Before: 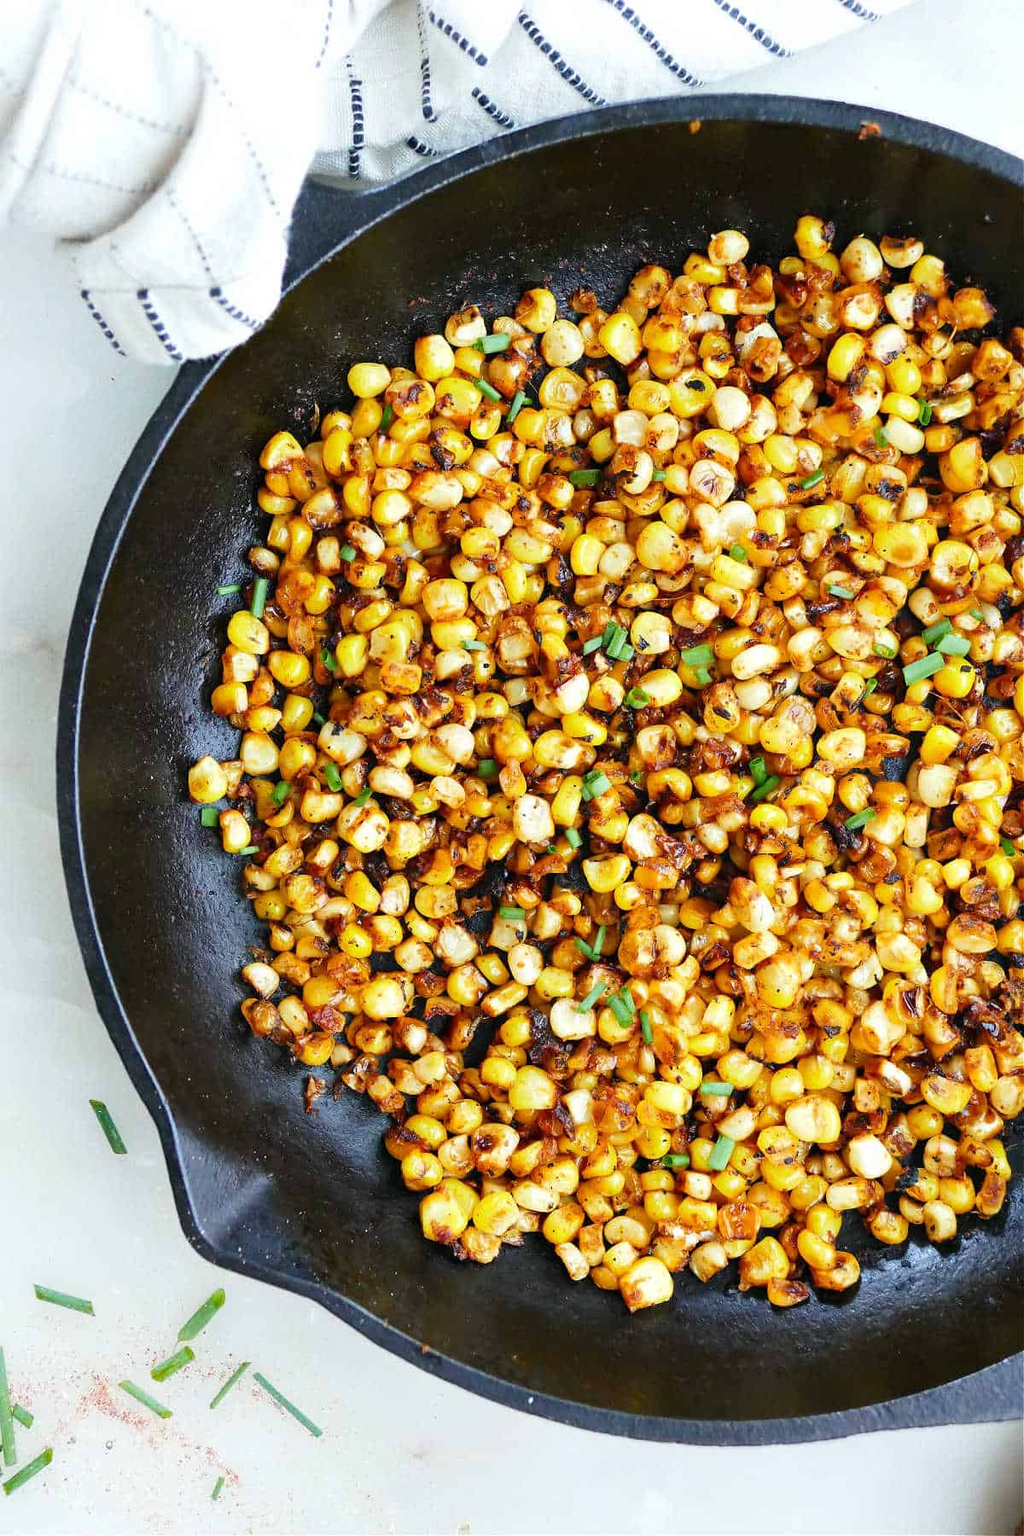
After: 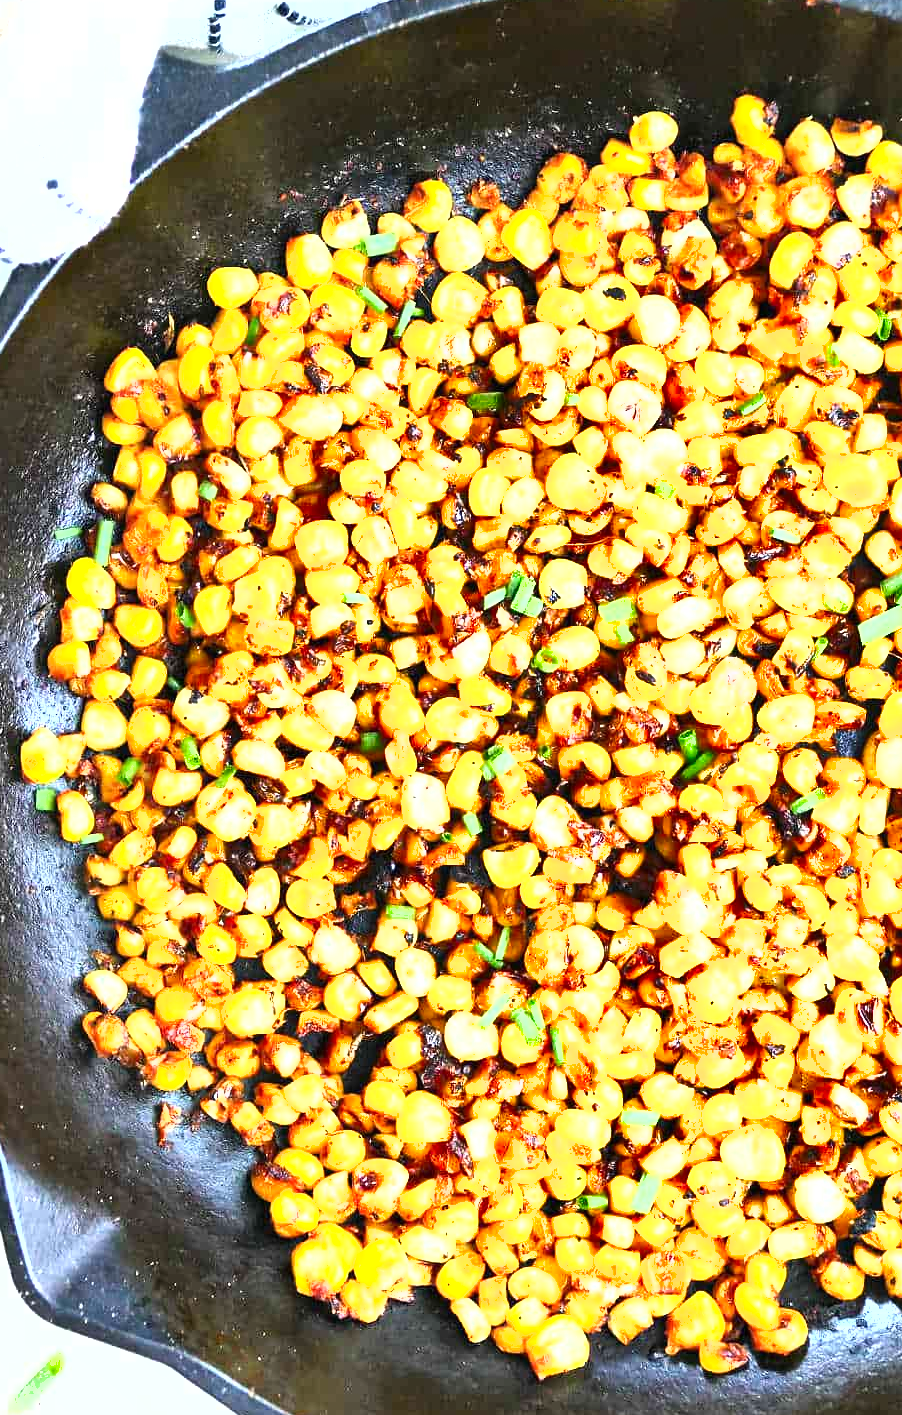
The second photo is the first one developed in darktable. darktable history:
tone equalizer: -8 EV -0.385 EV, -7 EV -0.399 EV, -6 EV -0.294 EV, -5 EV -0.244 EV, -3 EV 0.197 EV, -2 EV 0.331 EV, -1 EV 0.397 EV, +0 EV 0.431 EV
shadows and highlights: soften with gaussian
crop: left 16.685%, top 8.81%, right 8.123%, bottom 12.549%
exposure: black level correction 0, exposure 1.2 EV, compensate exposure bias true, compensate highlight preservation false
